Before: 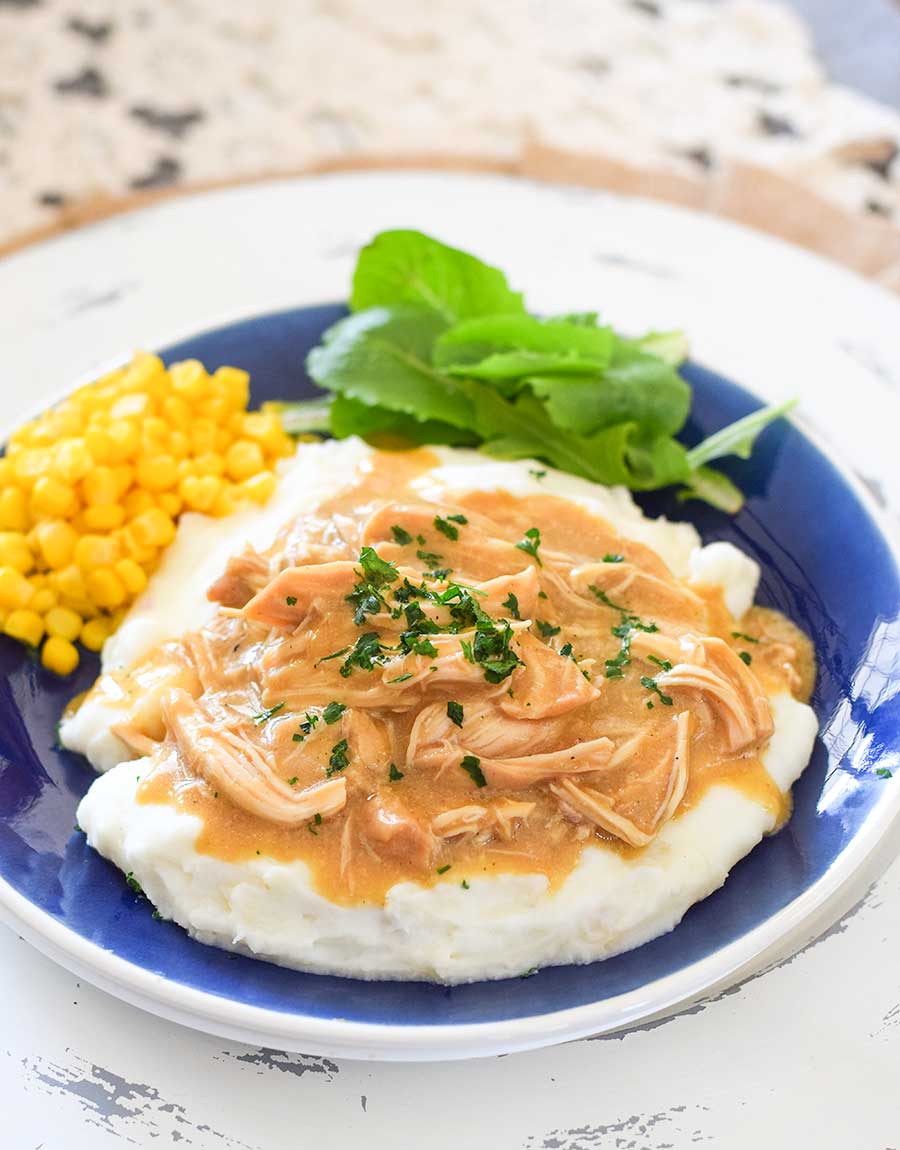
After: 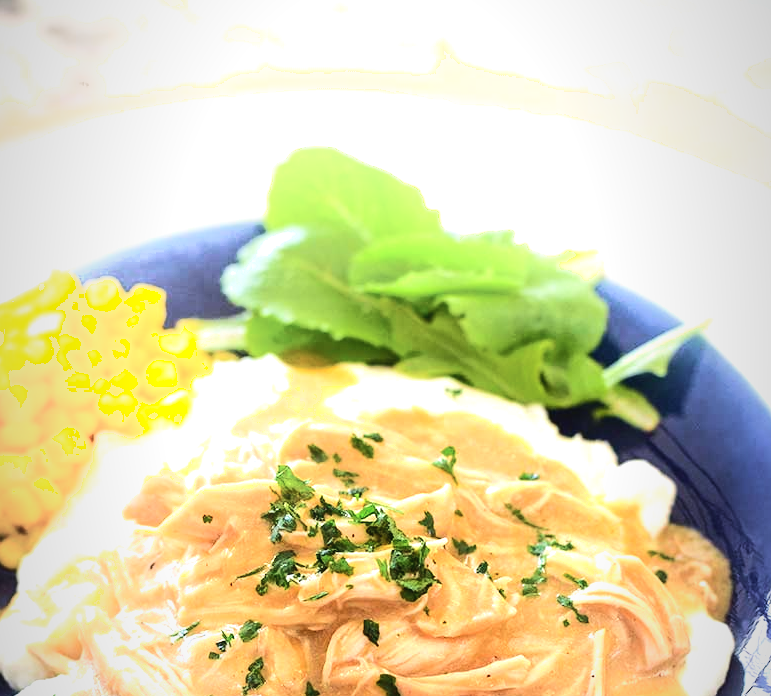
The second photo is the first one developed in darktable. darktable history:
crop and rotate: left 9.338%, top 7.159%, right 4.945%, bottom 32.246%
velvia: on, module defaults
tone equalizer: -8 EV -0.742 EV, -7 EV -0.669 EV, -6 EV -0.626 EV, -5 EV -0.371 EV, -3 EV 0.388 EV, -2 EV 0.6 EV, -1 EV 0.69 EV, +0 EV 0.767 EV, edges refinement/feathering 500, mask exposure compensation -1.57 EV, preserve details no
vignetting: fall-off start 96.15%, fall-off radius 101.09%, brightness -0.413, saturation -0.291, width/height ratio 0.614
contrast brightness saturation: contrast -0.021, brightness -0.006, saturation 0.035
shadows and highlights: shadows -24.31, highlights 49.68, soften with gaussian
